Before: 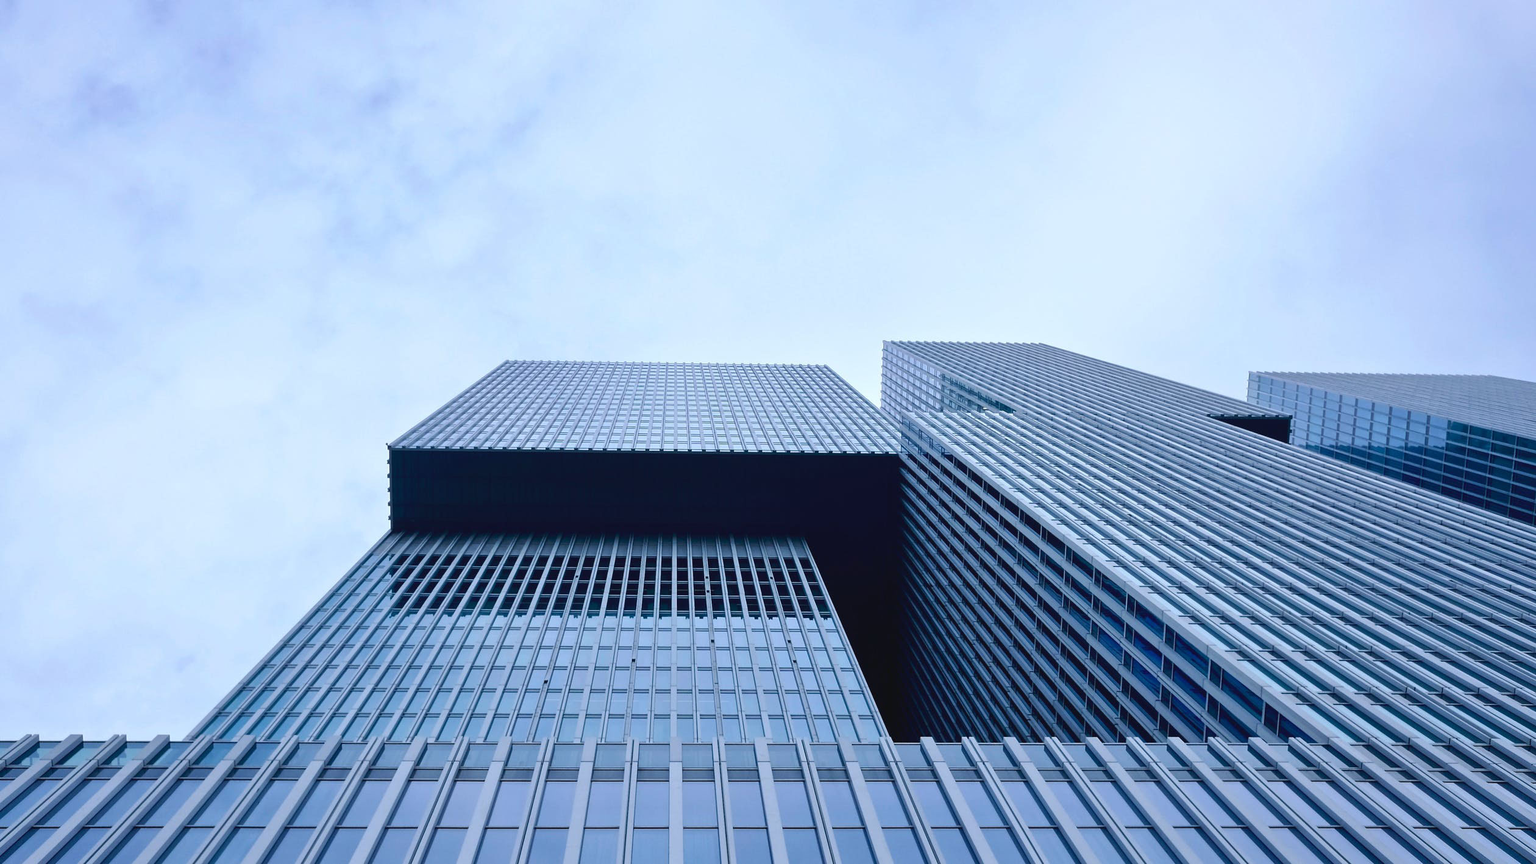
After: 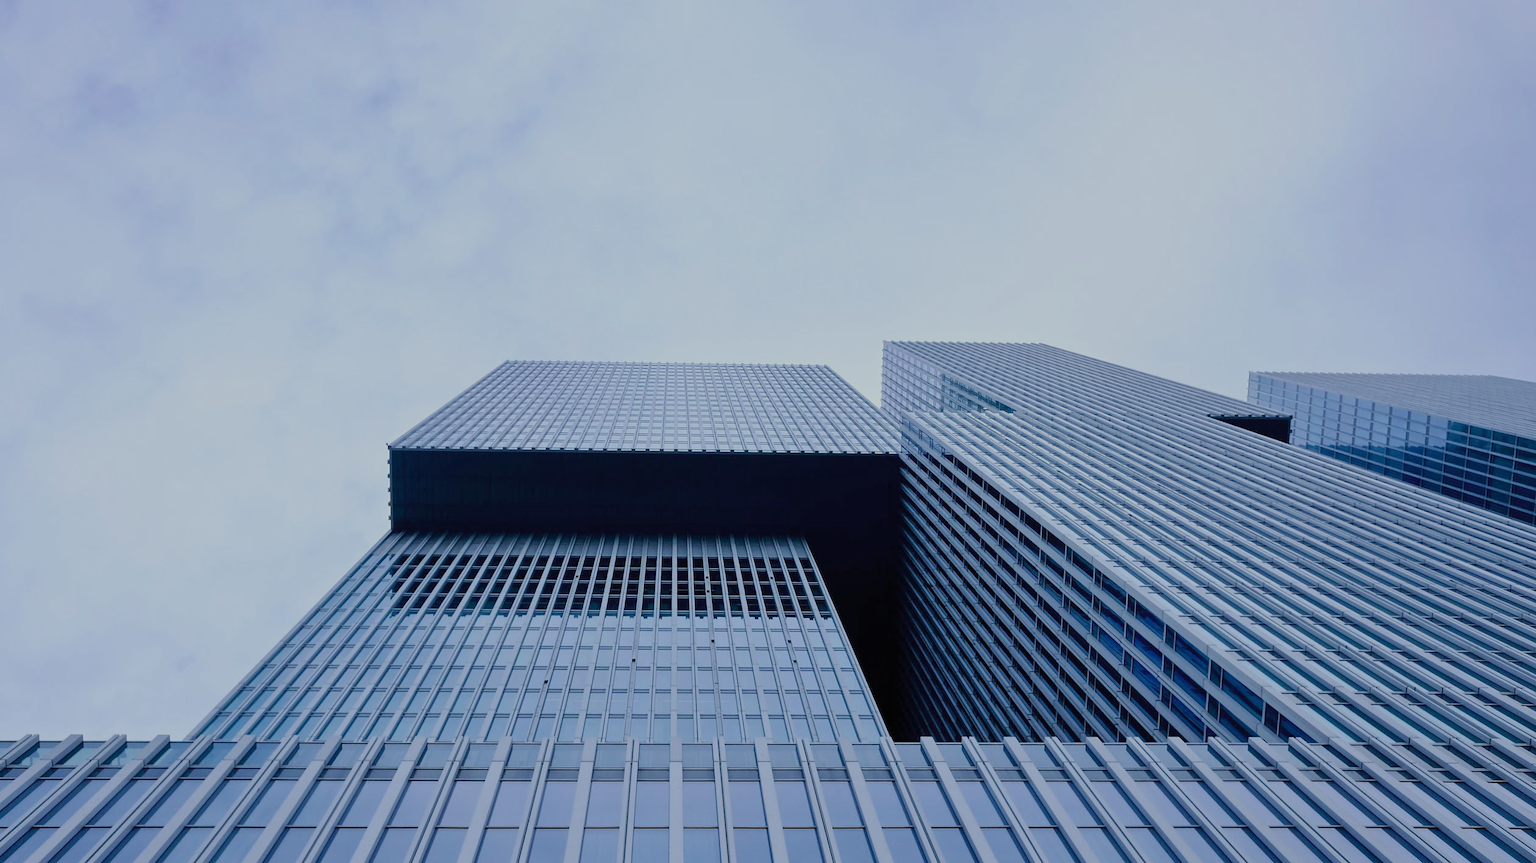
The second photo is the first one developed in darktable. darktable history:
filmic rgb: black relative exposure -8.75 EV, white relative exposure 4.98 EV, threshold 2.99 EV, target black luminance 0%, hardness 3.79, latitude 65.34%, contrast 0.832, shadows ↔ highlights balance 19.3%, enable highlight reconstruction true
